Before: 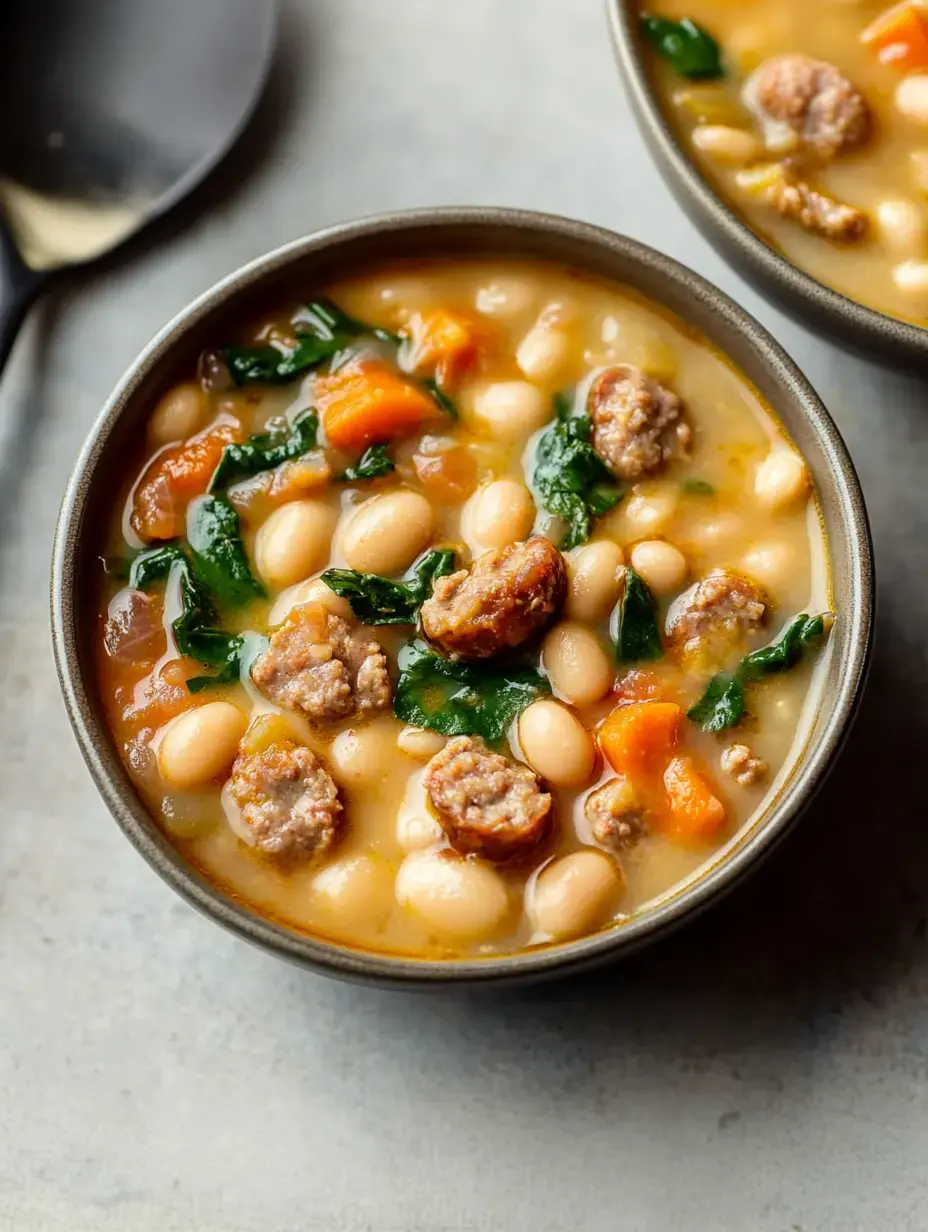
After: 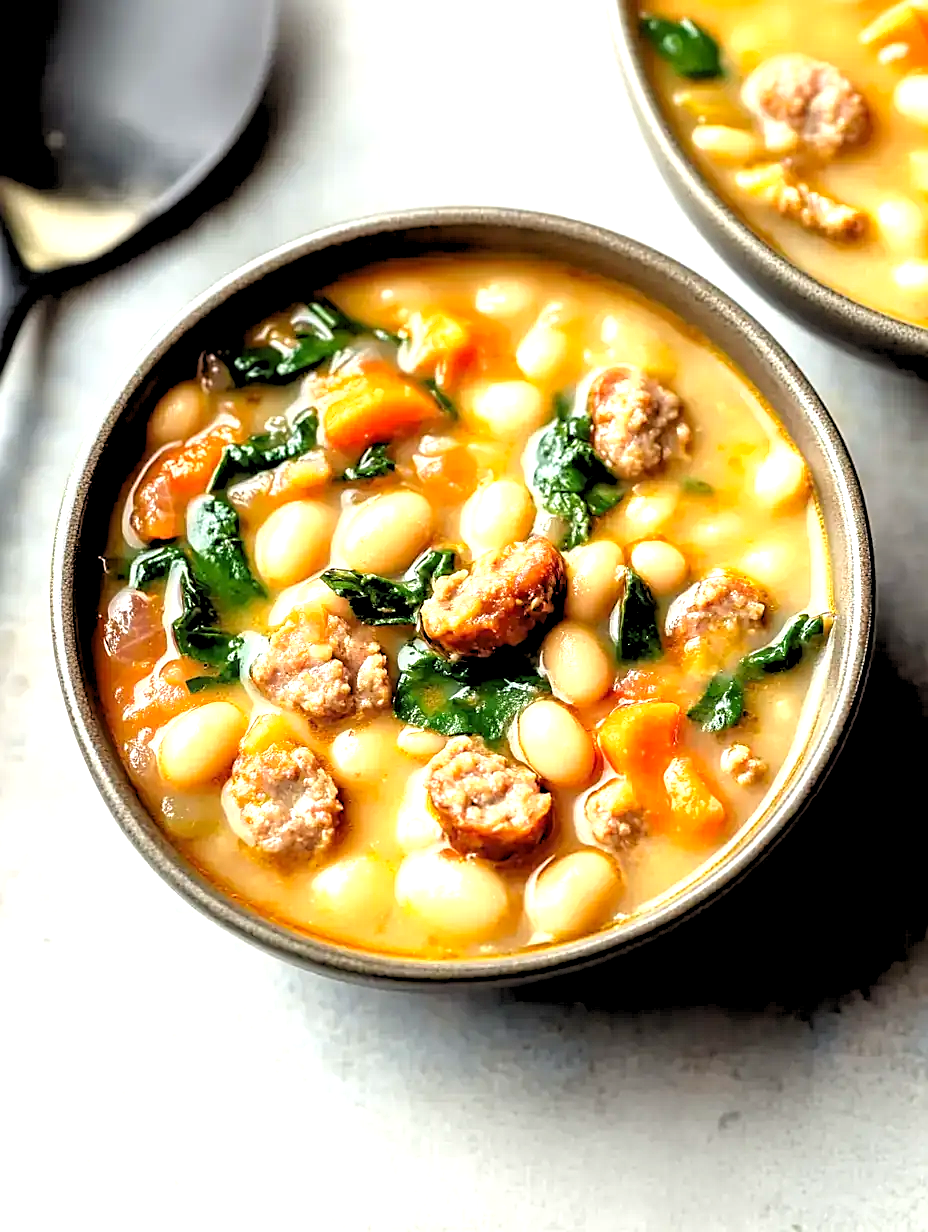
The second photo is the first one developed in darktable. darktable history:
rgb levels: levels [[0.013, 0.434, 0.89], [0, 0.5, 1], [0, 0.5, 1]]
shadows and highlights: shadows 25, highlights -25
sharpen: on, module defaults
exposure: black level correction 0.001, exposure 0.955 EV, compensate exposure bias true, compensate highlight preservation false
